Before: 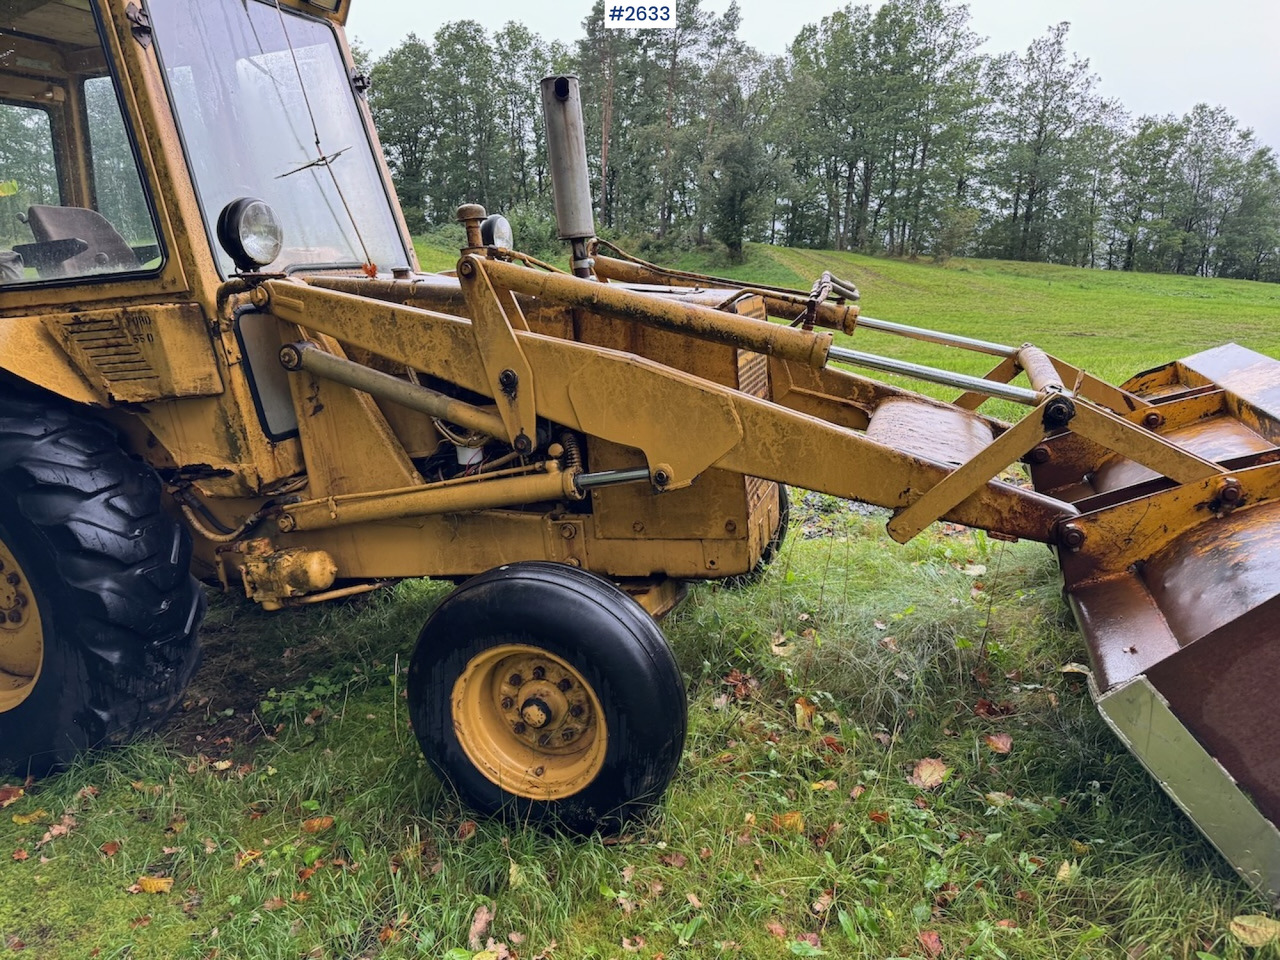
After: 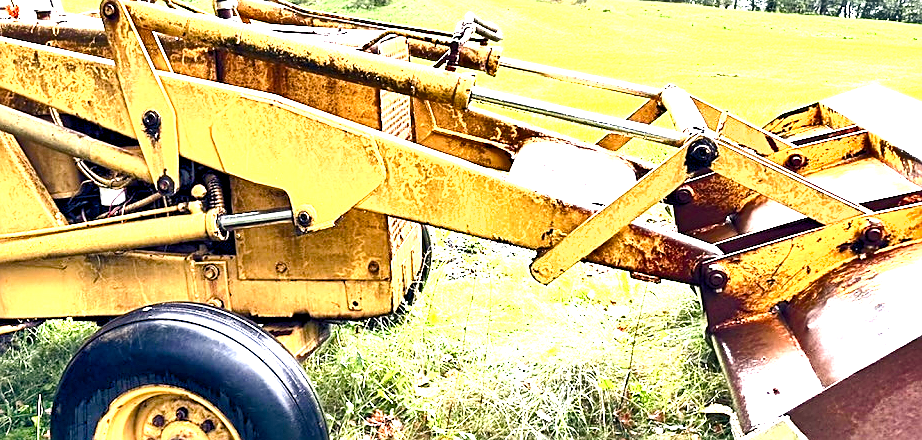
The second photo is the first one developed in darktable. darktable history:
sharpen: on, module defaults
crop and rotate: left 27.938%, top 27.046%, bottom 27.046%
white balance: emerald 1
exposure: exposure 2.207 EV, compensate highlight preservation false
shadows and highlights: shadows 32, highlights -32, soften with gaussian
tone equalizer: -8 EV -0.75 EV, -7 EV -0.7 EV, -6 EV -0.6 EV, -5 EV -0.4 EV, -3 EV 0.4 EV, -2 EV 0.6 EV, -1 EV 0.7 EV, +0 EV 0.75 EV, edges refinement/feathering 500, mask exposure compensation -1.57 EV, preserve details no
color balance rgb: shadows lift › chroma 1%, shadows lift › hue 240.84°, highlights gain › chroma 2%, highlights gain › hue 73.2°, global offset › luminance -0.5%, perceptual saturation grading › global saturation 20%, perceptual saturation grading › highlights -25%, perceptual saturation grading › shadows 50%, global vibrance 15%
